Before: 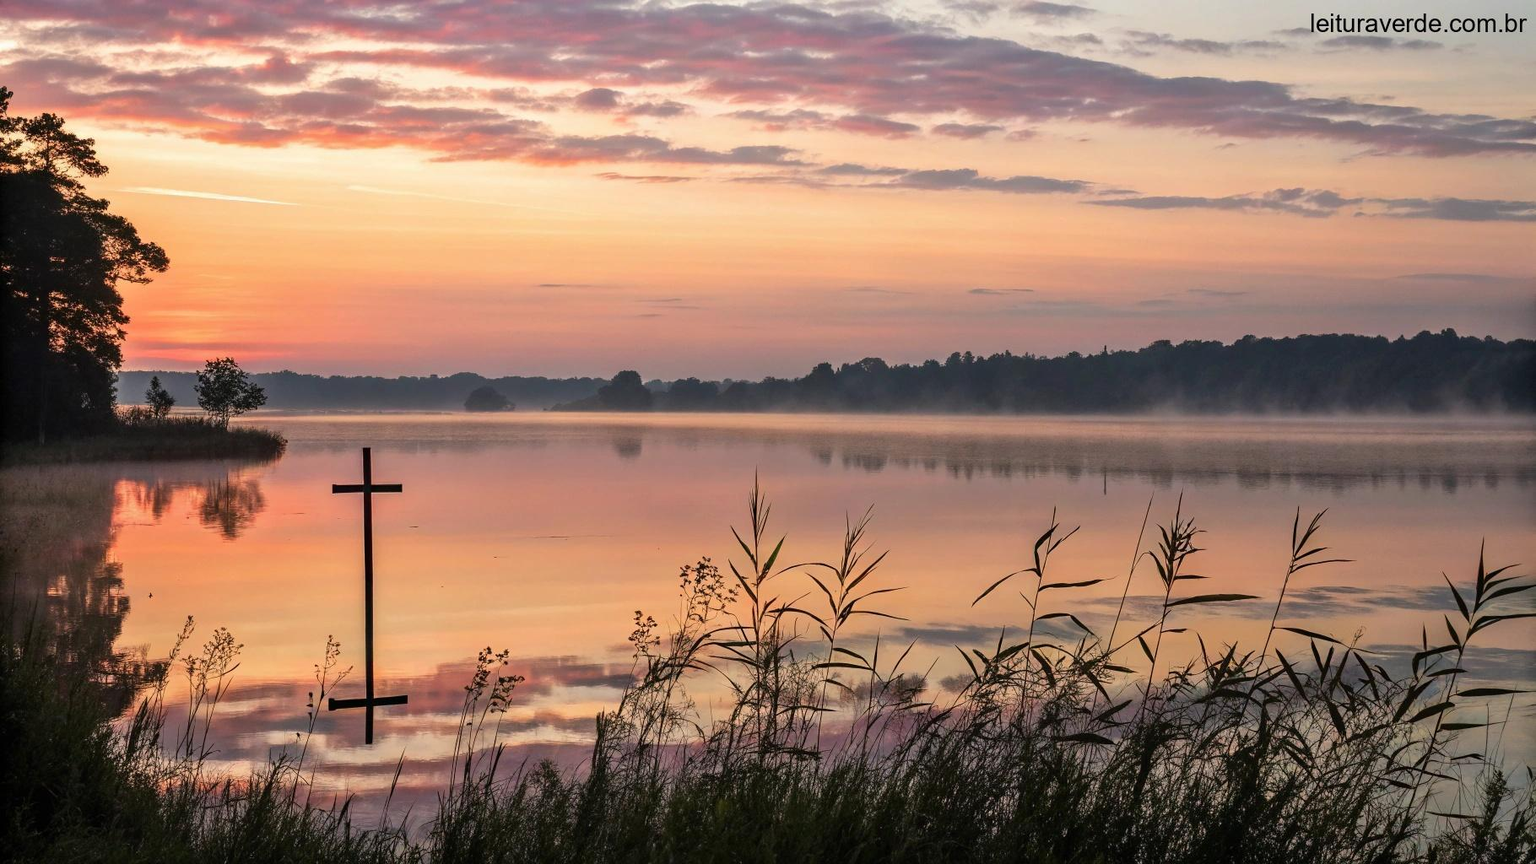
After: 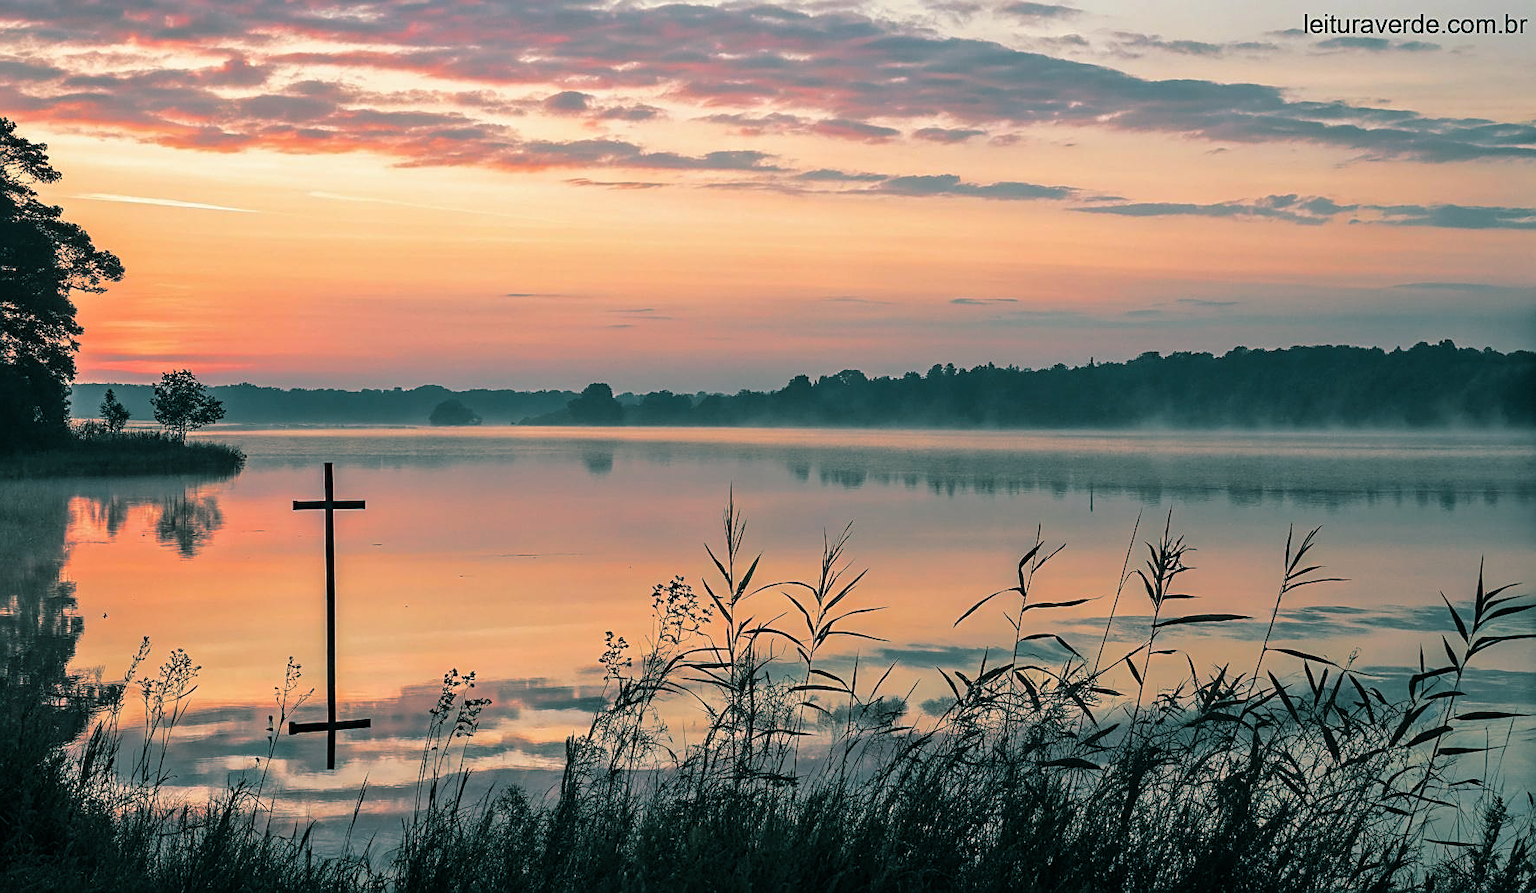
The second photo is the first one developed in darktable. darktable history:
crop and rotate: left 3.238%
split-toning: shadows › hue 186.43°, highlights › hue 49.29°, compress 30.29%
sharpen: on, module defaults
